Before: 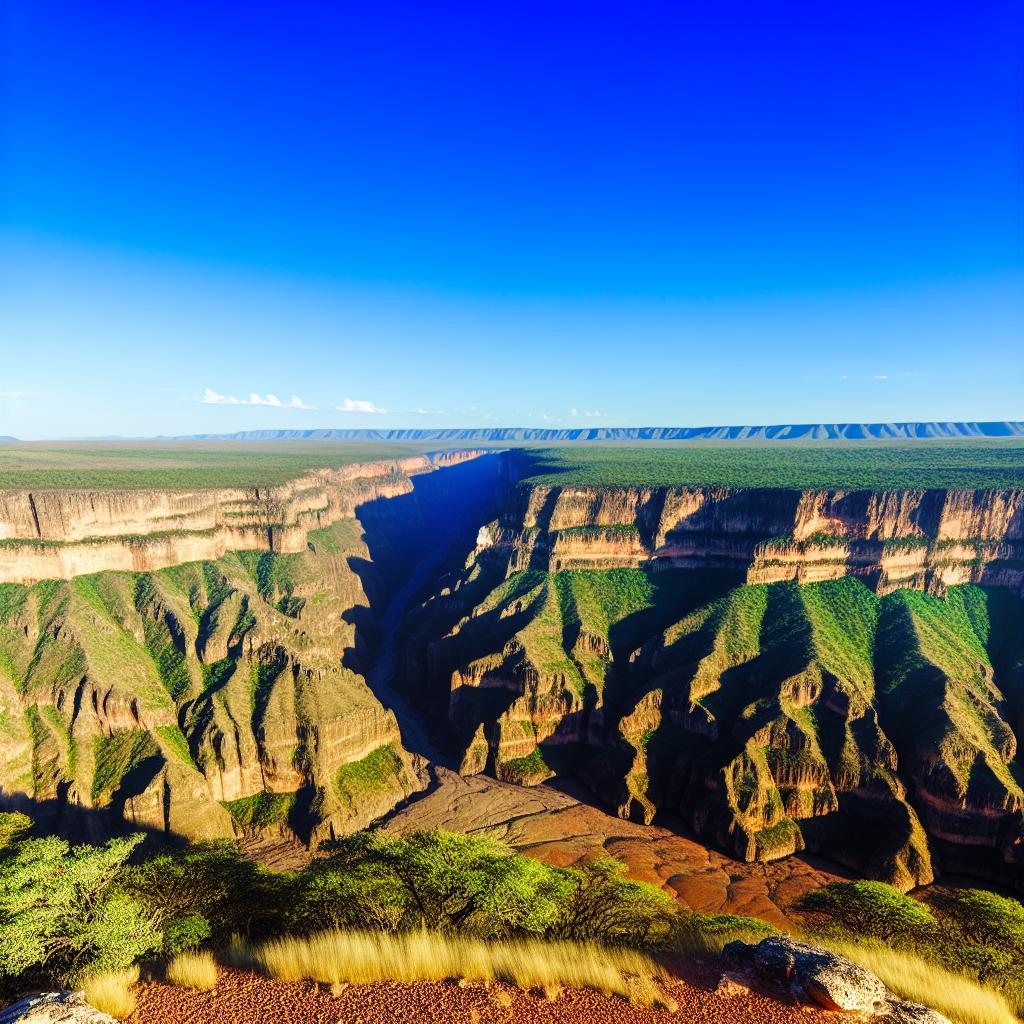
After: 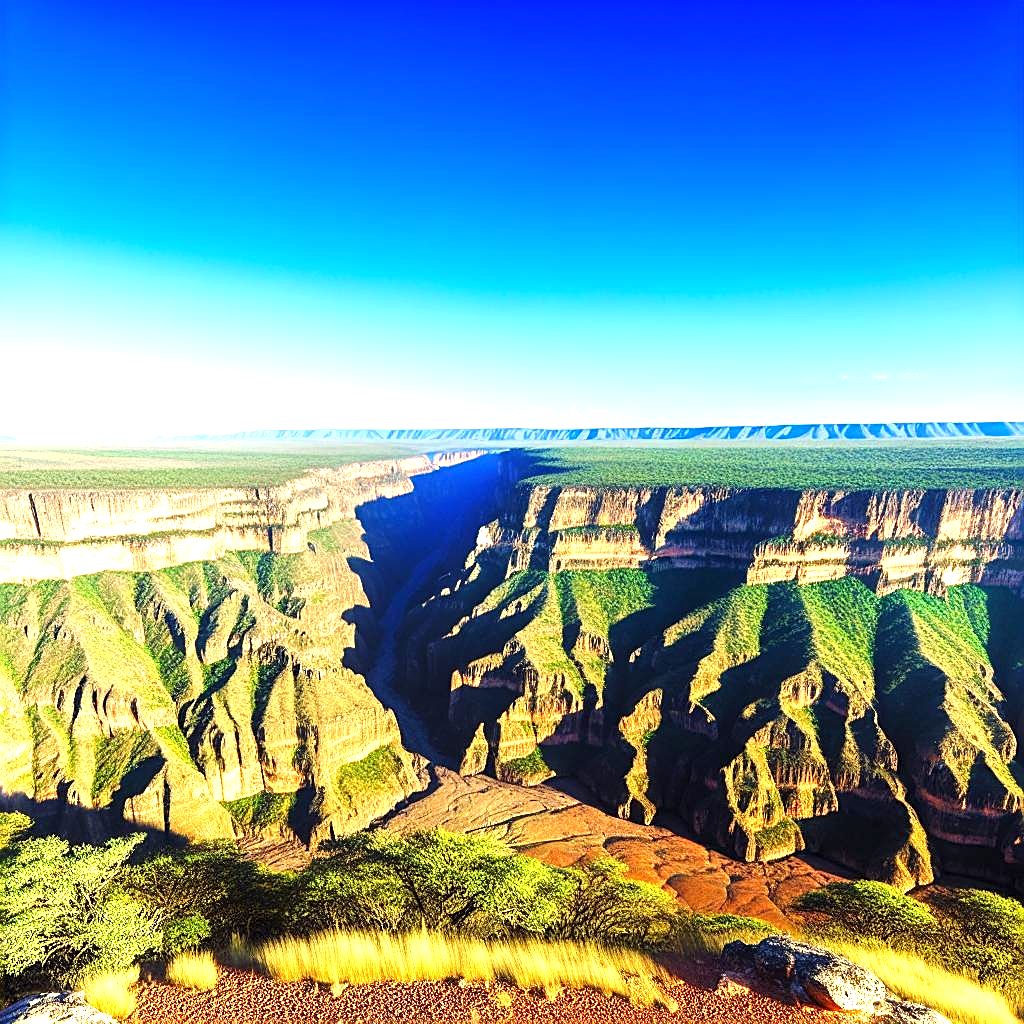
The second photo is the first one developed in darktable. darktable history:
exposure: black level correction 0, exposure 1.1 EV, compensate exposure bias true, compensate highlight preservation false
sharpen: on, module defaults
